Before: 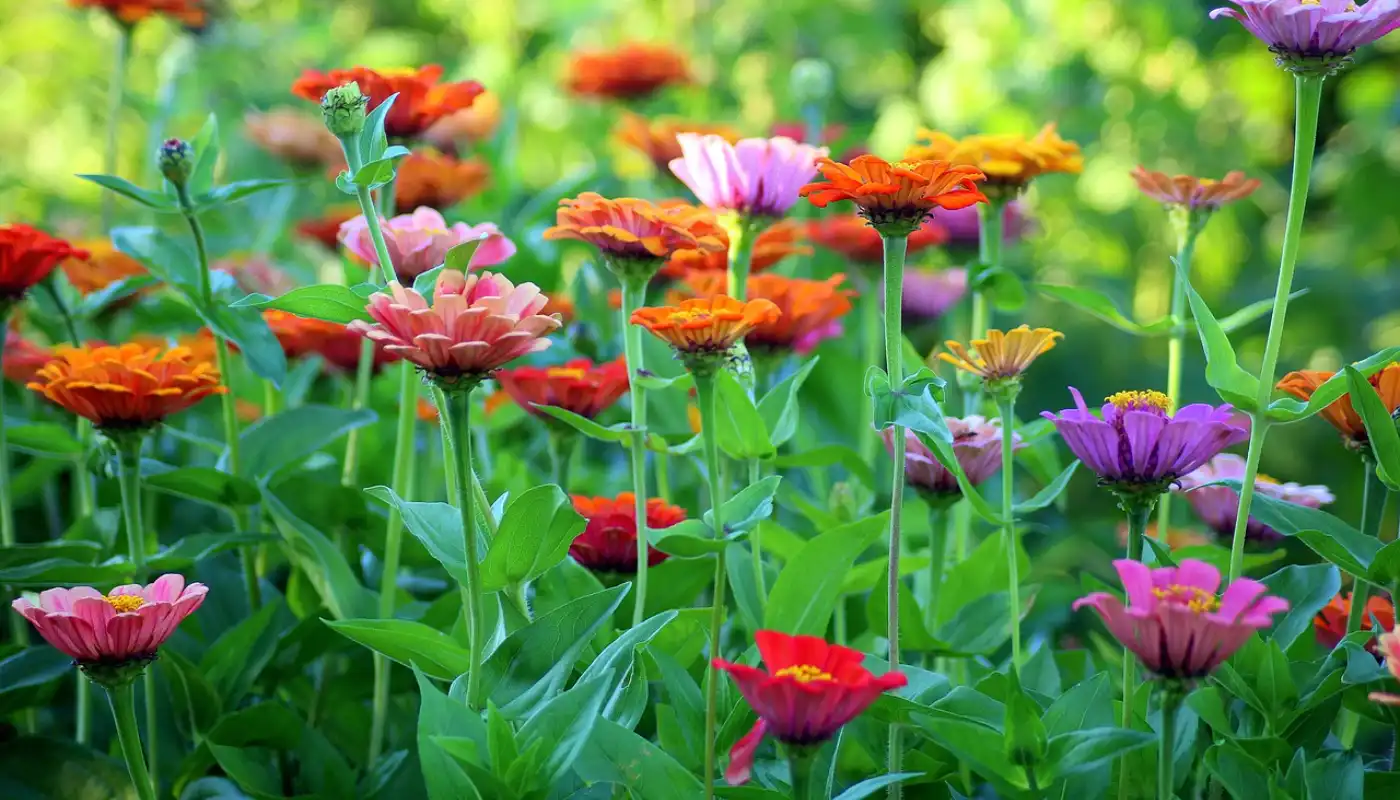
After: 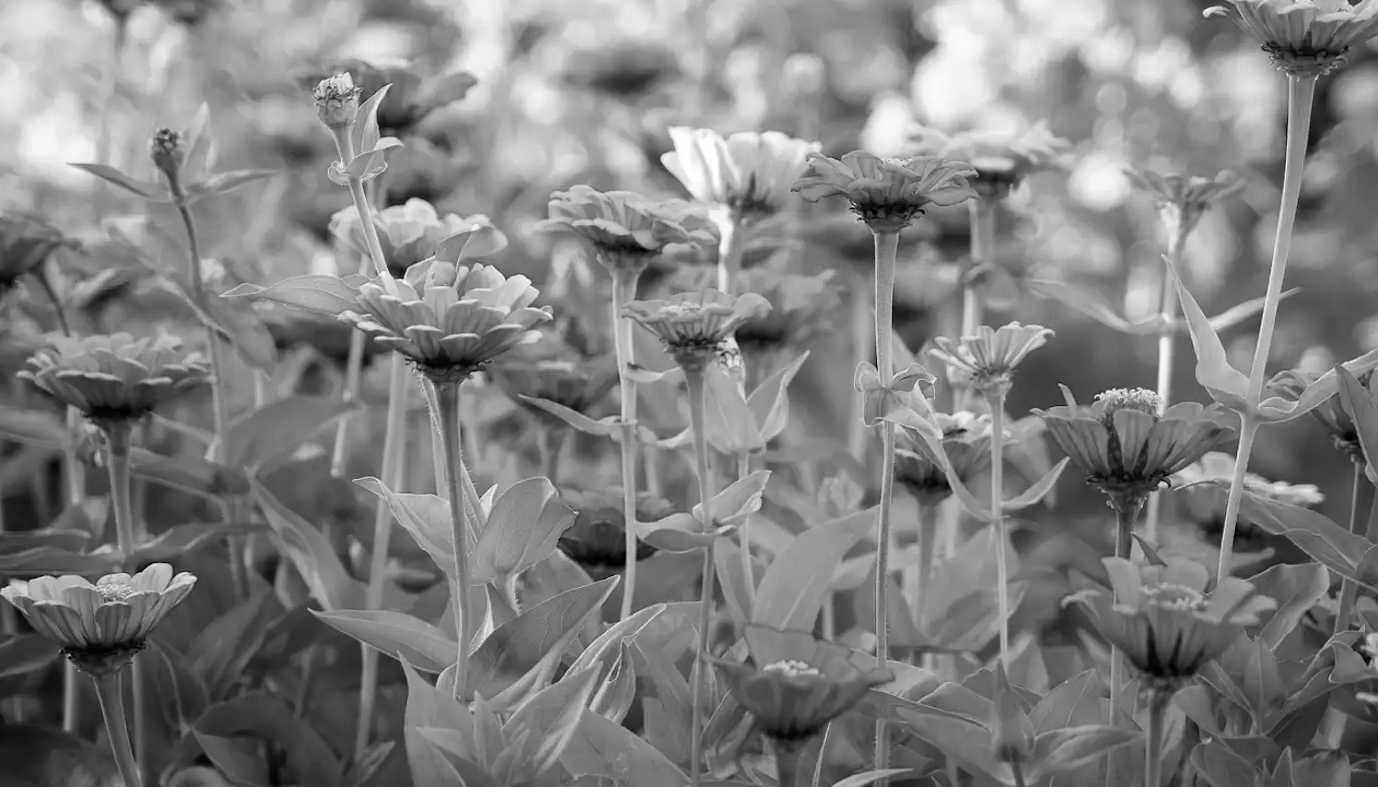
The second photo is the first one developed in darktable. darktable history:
crop and rotate: angle -0.5°
white balance: red 1.066, blue 1.119
monochrome: on, module defaults
